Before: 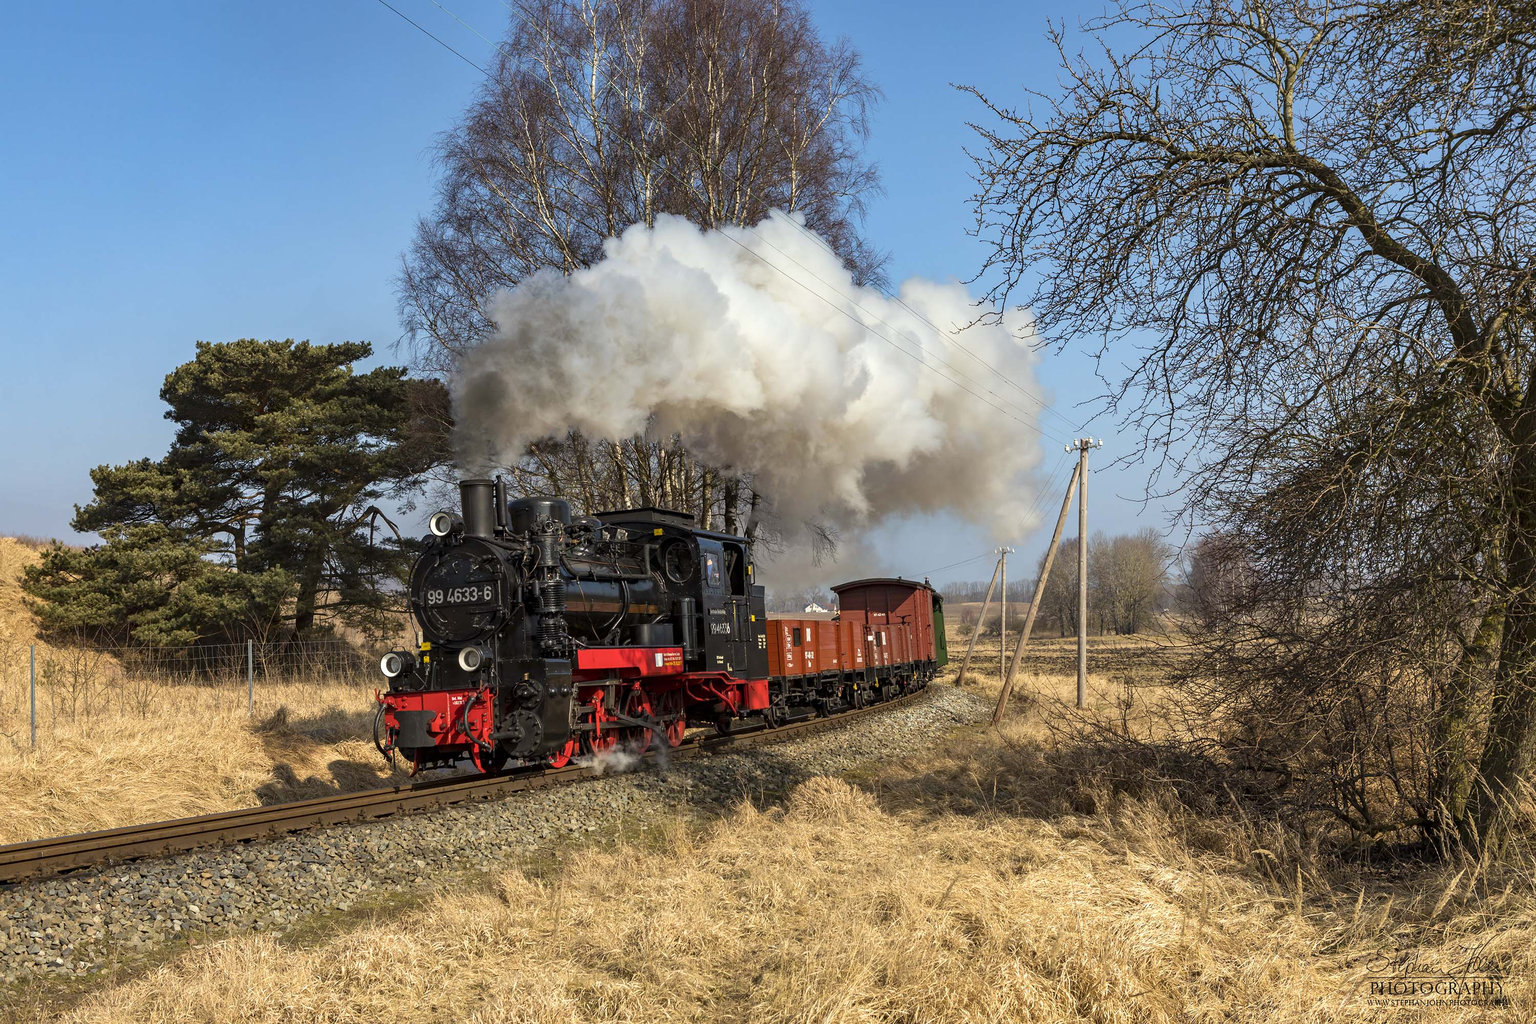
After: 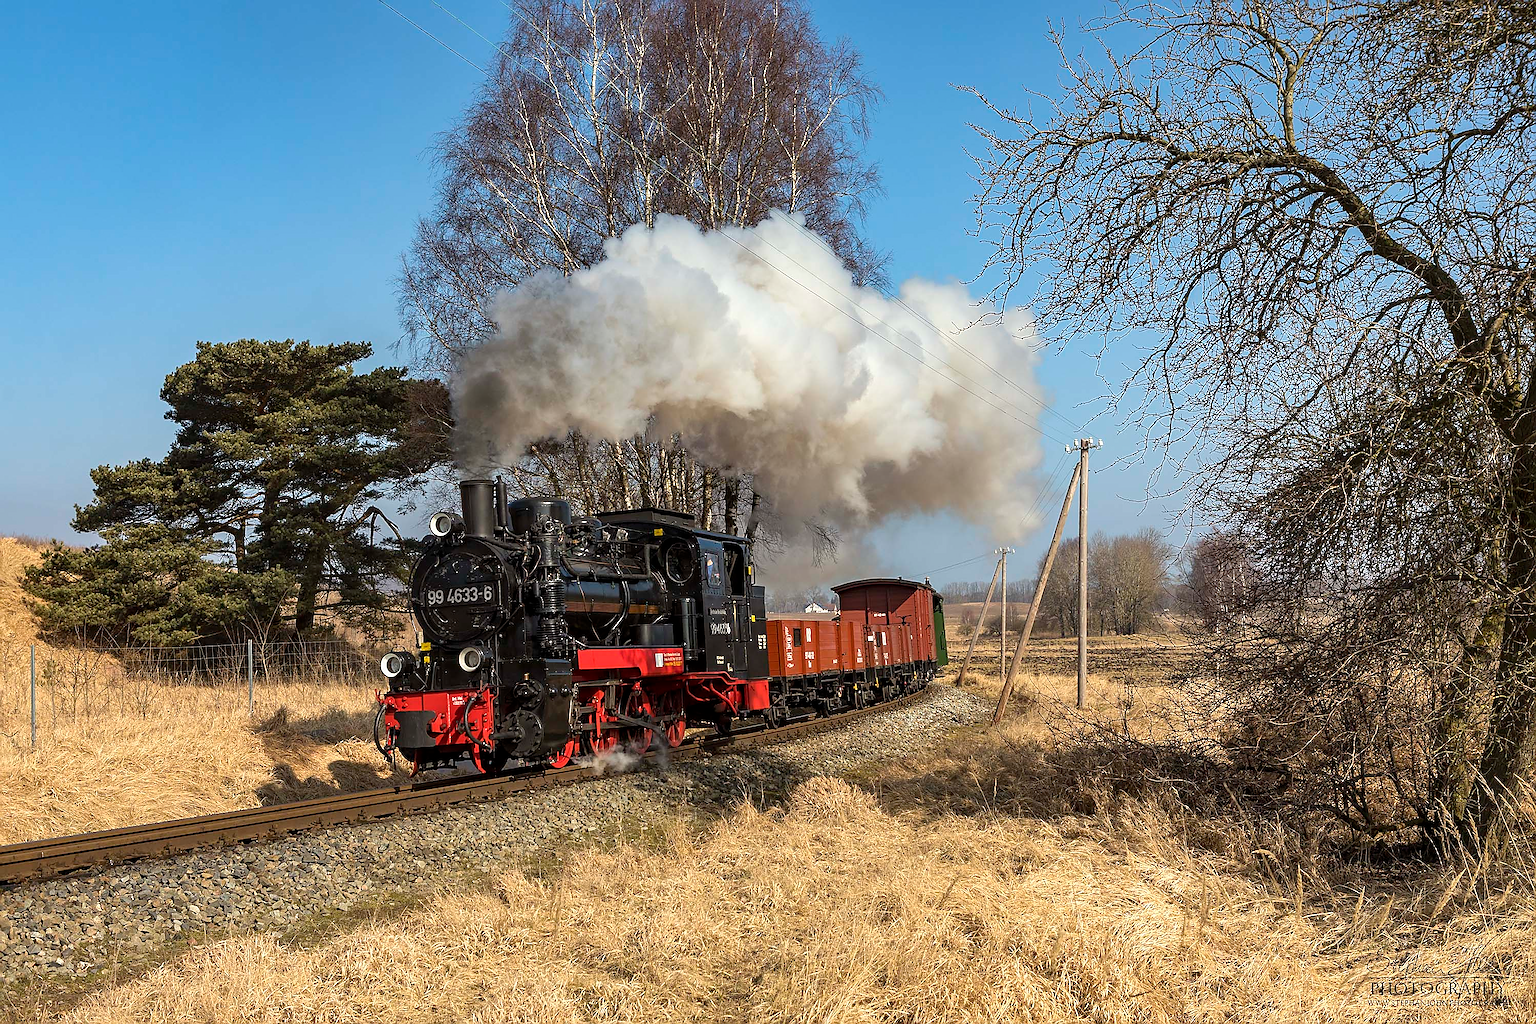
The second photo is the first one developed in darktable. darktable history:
sharpen: radius 1.352, amount 1.246, threshold 0.813
